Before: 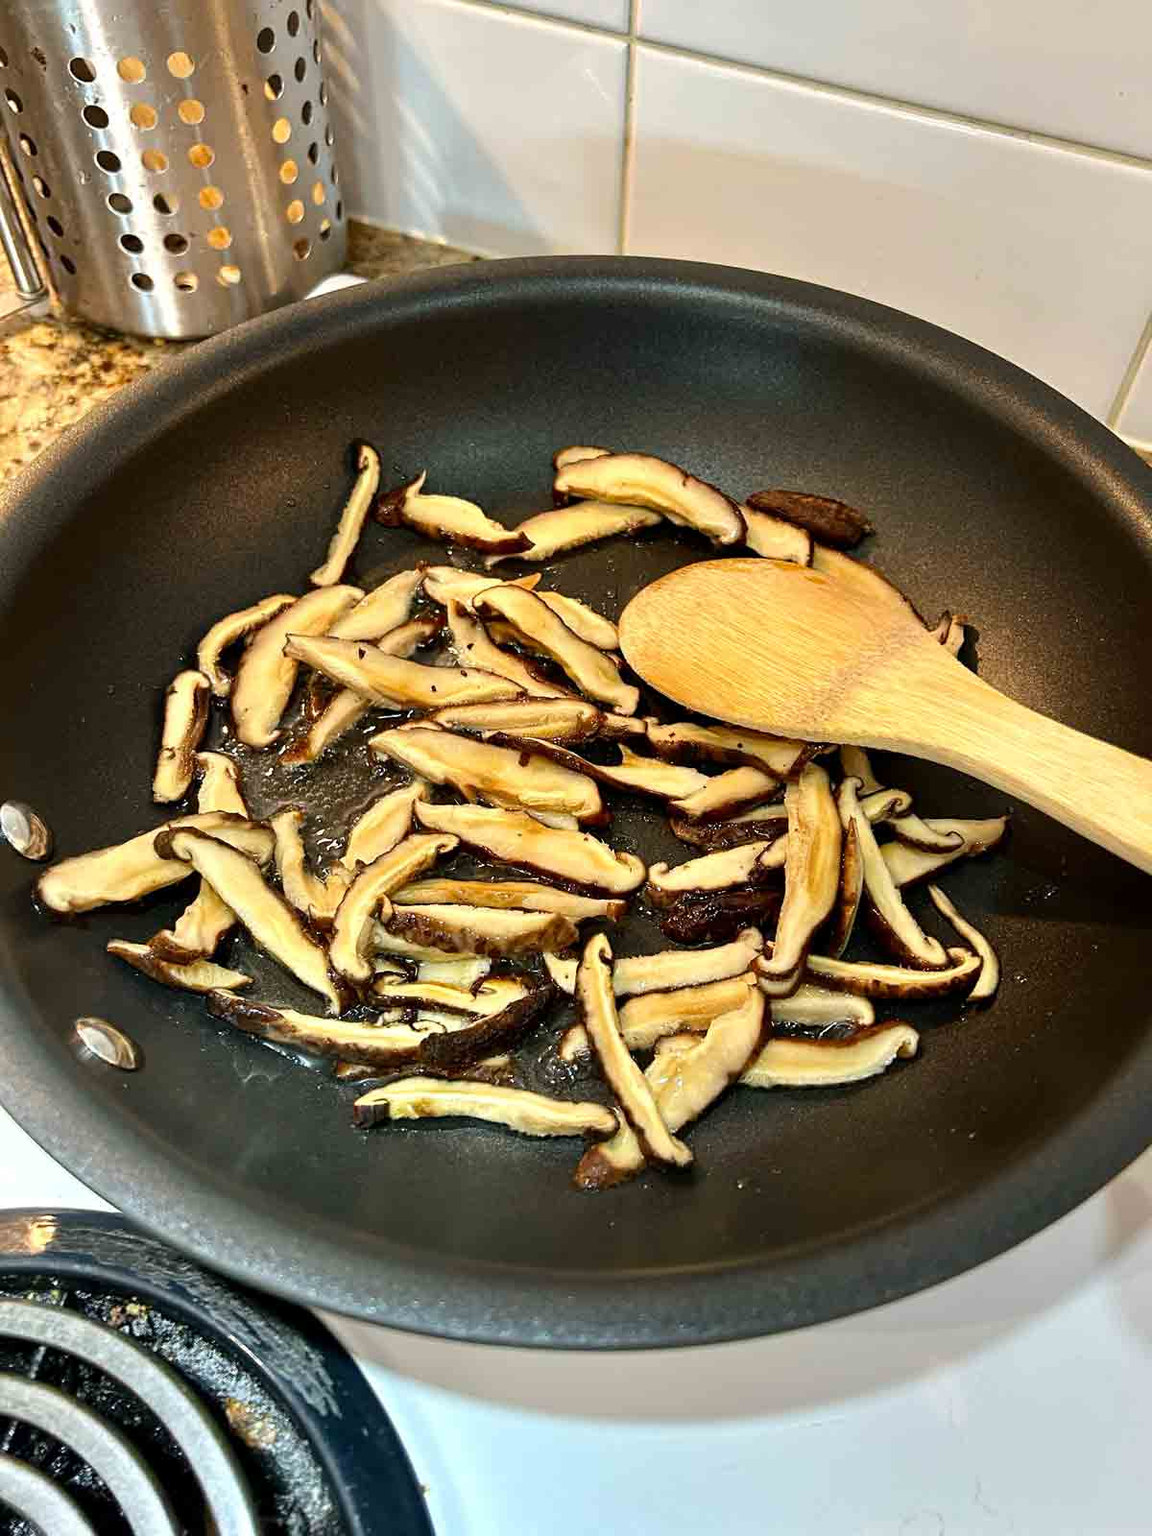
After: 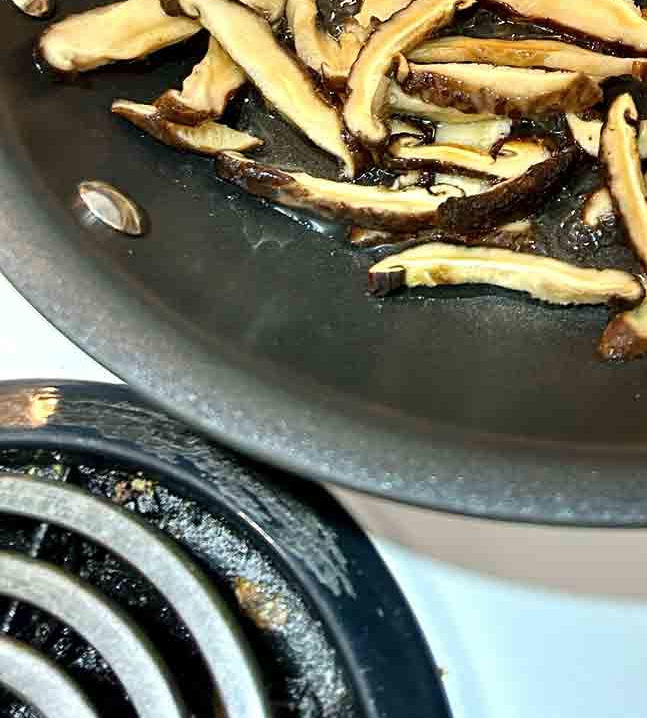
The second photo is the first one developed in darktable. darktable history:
crop and rotate: top 54.965%, right 46.049%, bottom 0.102%
contrast brightness saturation: saturation -0.057
